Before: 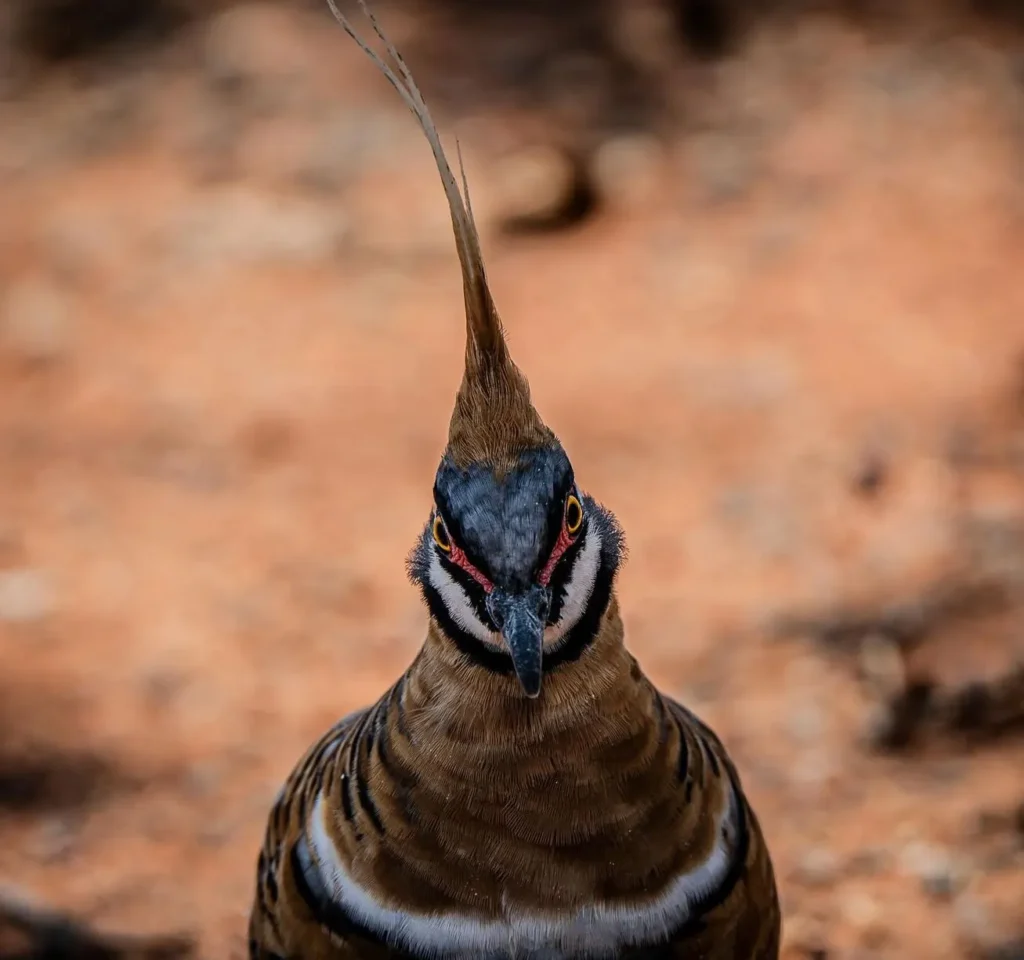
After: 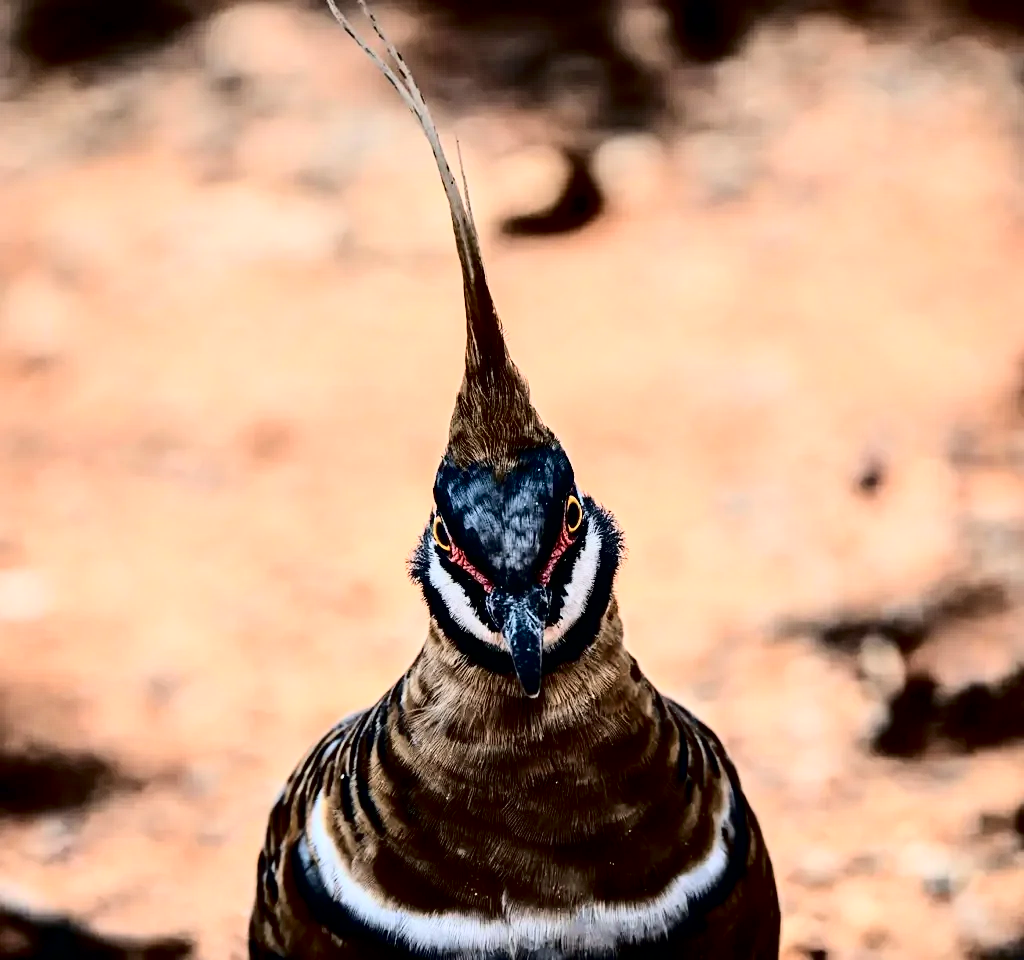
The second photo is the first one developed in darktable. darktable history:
contrast equalizer: y [[0.6 ×6], [0.55 ×6], [0 ×6], [0 ×6], [0 ×6]]
tone curve: curves: ch0 [(0, 0) (0.004, 0) (0.133, 0.071) (0.325, 0.456) (0.832, 0.957) (1, 1)], color space Lab, independent channels, preserve colors none
